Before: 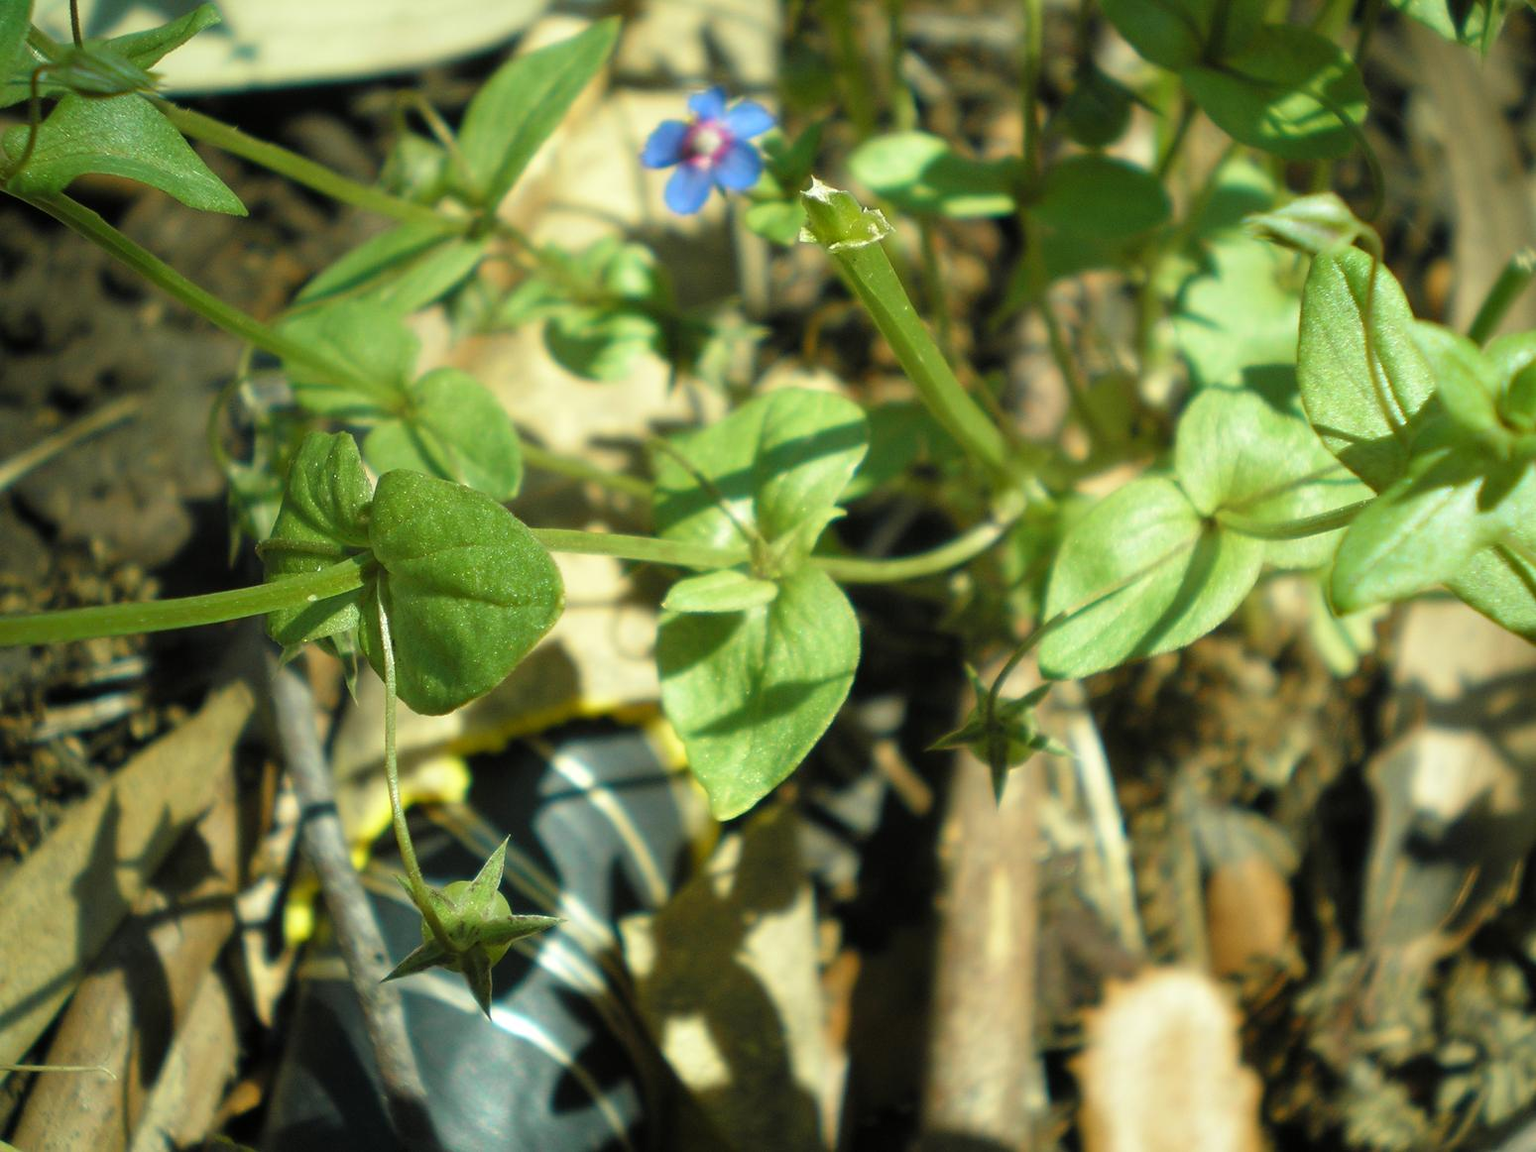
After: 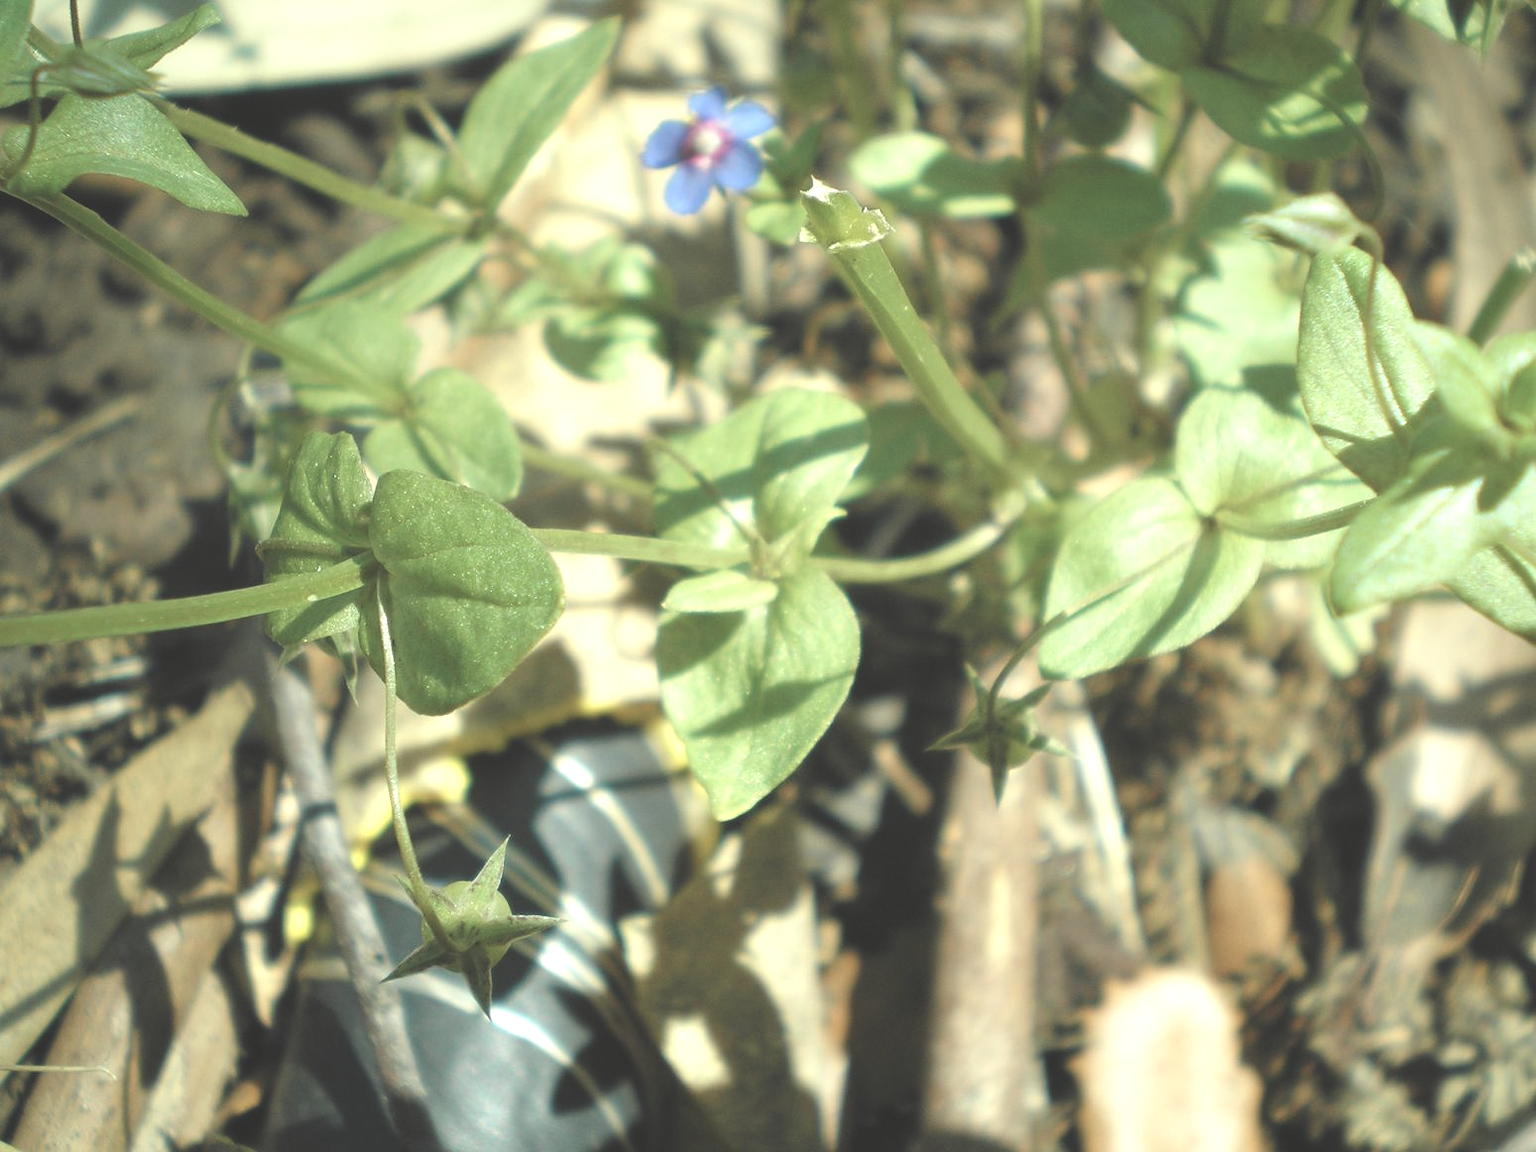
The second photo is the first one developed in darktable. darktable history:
exposure: black level correction -0.005, exposure 1.005 EV, compensate highlight preservation false
contrast brightness saturation: contrast -0.251, saturation -0.45
